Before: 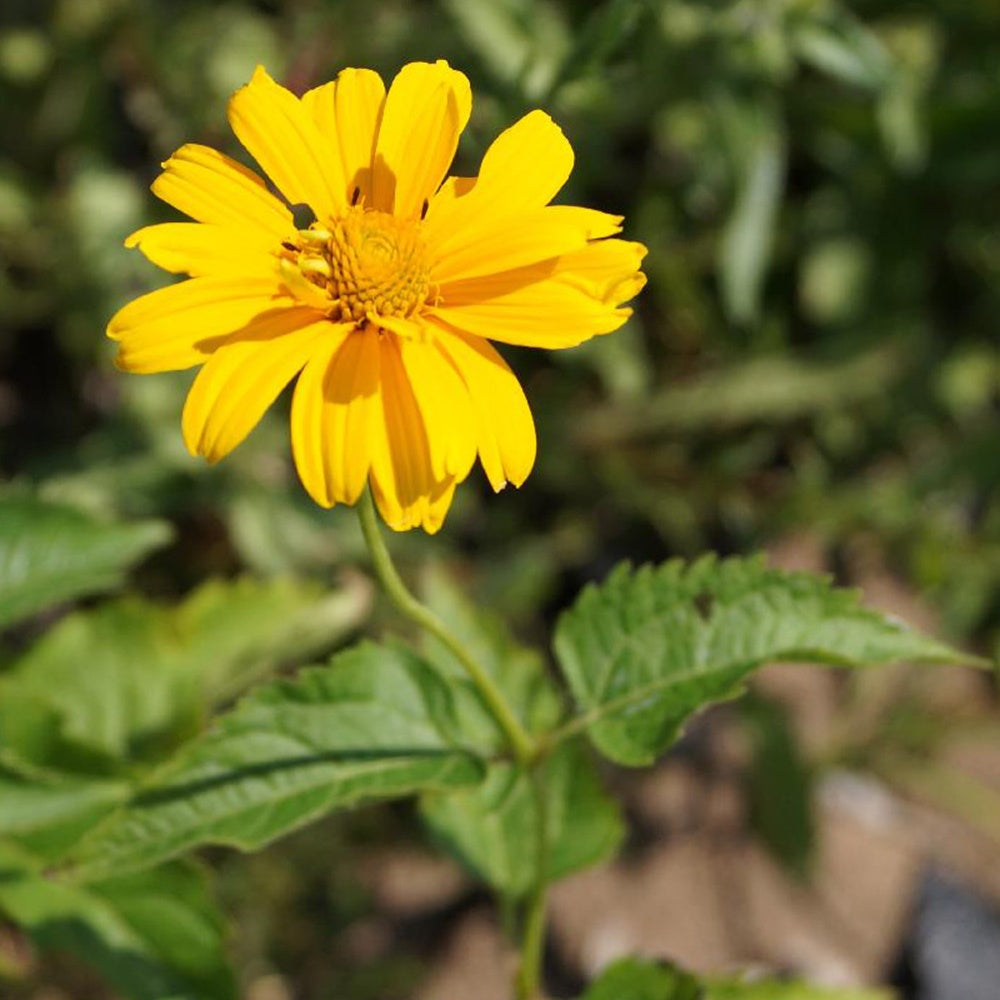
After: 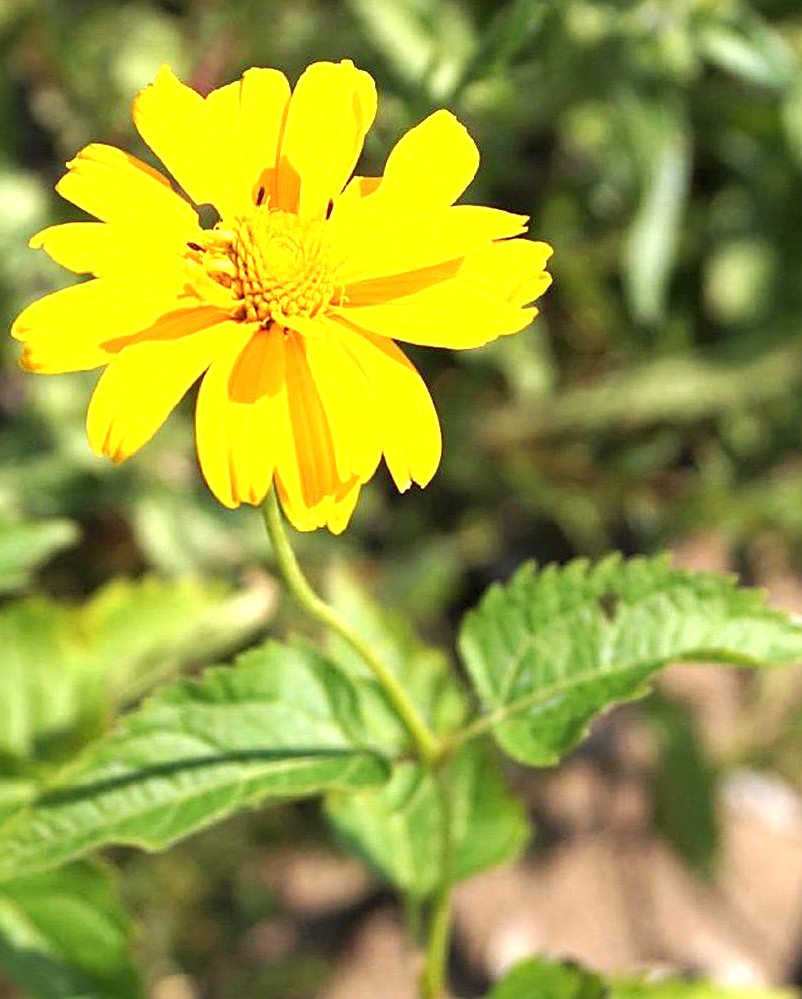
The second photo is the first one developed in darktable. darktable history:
crop and rotate: left 9.597%, right 10.195%
exposure: black level correction 0, exposure 1.2 EV, compensate highlight preservation false
sharpen: on, module defaults
